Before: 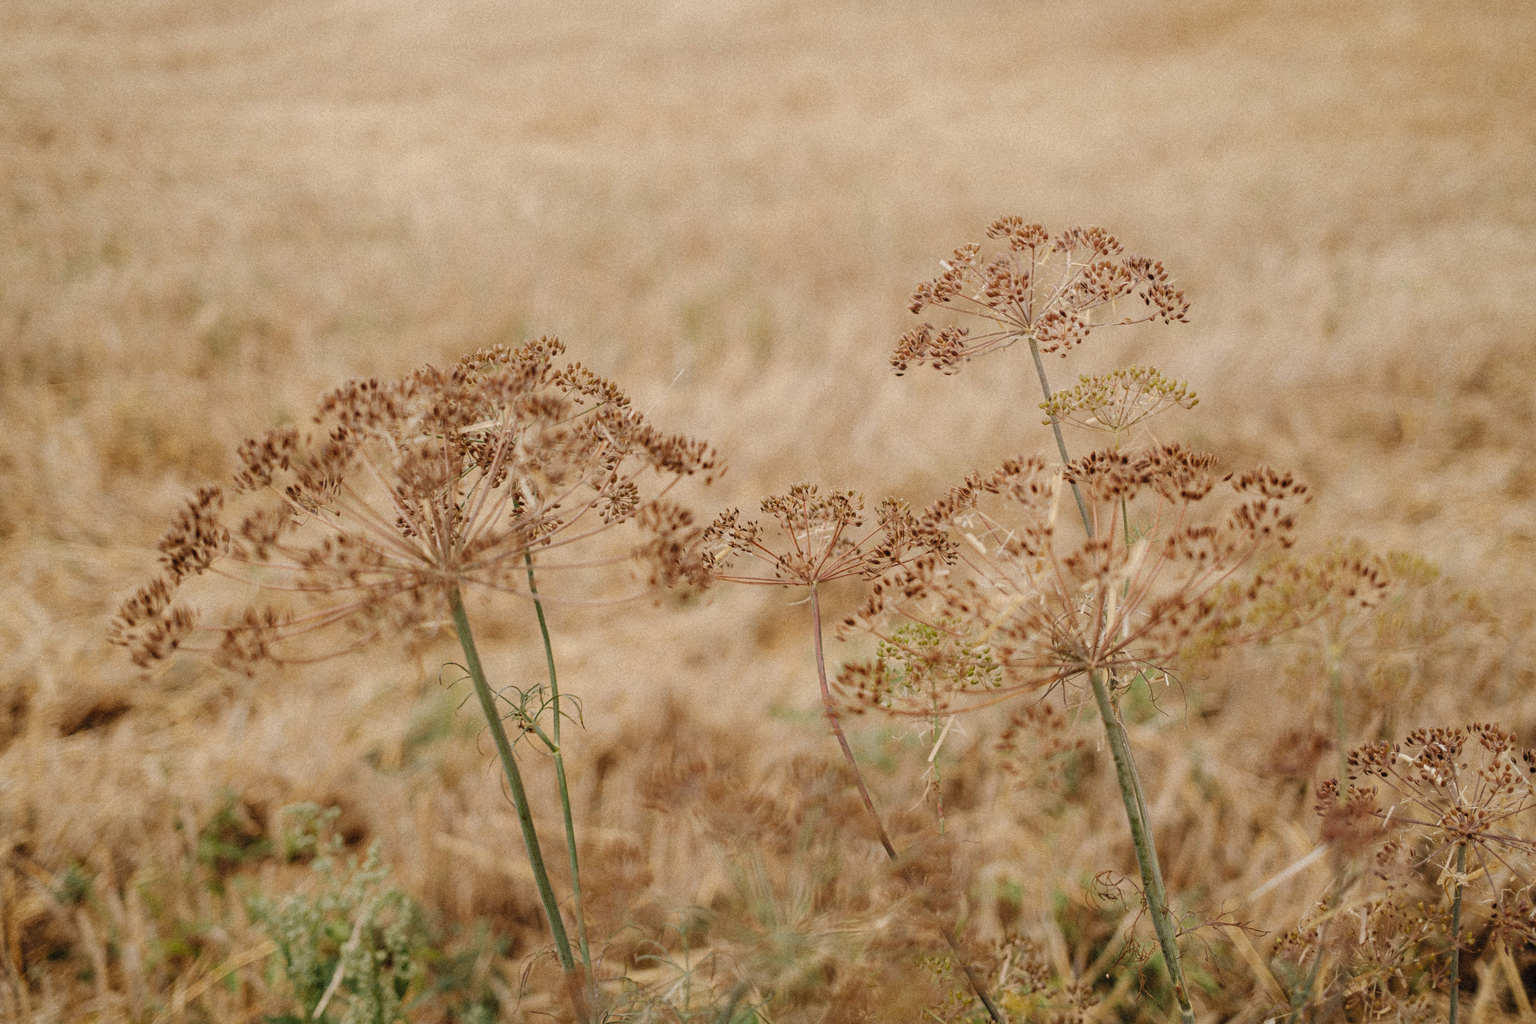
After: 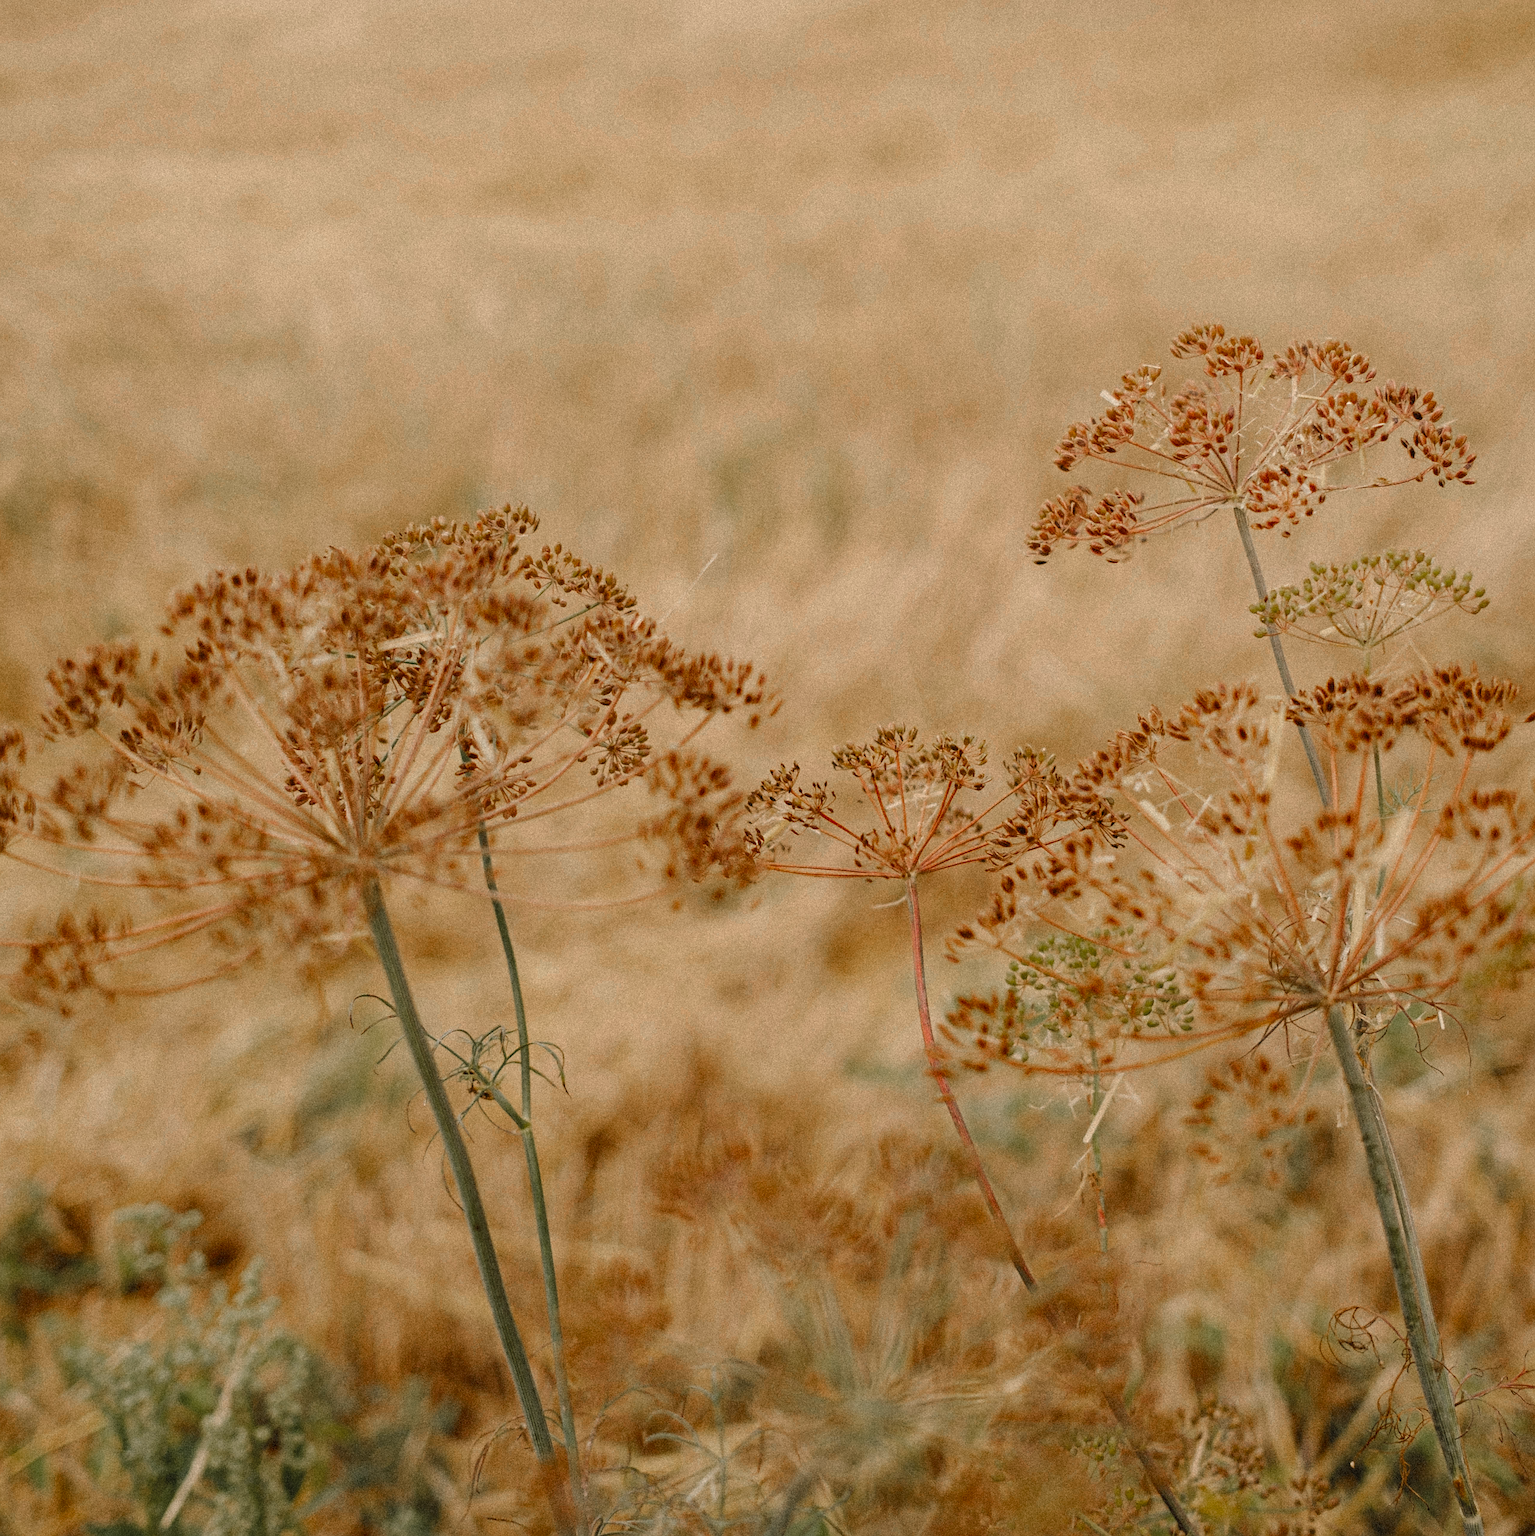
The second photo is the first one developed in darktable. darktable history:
crop and rotate: left 13.44%, right 19.937%
sharpen: on, module defaults
color zones: curves: ch0 [(0, 0.48) (0.209, 0.398) (0.305, 0.332) (0.429, 0.493) (0.571, 0.5) (0.714, 0.5) (0.857, 0.5) (1, 0.48)]; ch1 [(0, 0.736) (0.143, 0.625) (0.225, 0.371) (0.429, 0.256) (0.571, 0.241) (0.714, 0.213) (0.857, 0.48) (1, 0.736)]; ch2 [(0, 0.448) (0.143, 0.498) (0.286, 0.5) (0.429, 0.5) (0.571, 0.5) (0.714, 0.5) (0.857, 0.5) (1, 0.448)]
color balance rgb: linear chroma grading › global chroma 15.635%, perceptual saturation grading › global saturation 0.497%, perceptual brilliance grading › highlights 7.037%, perceptual brilliance grading › mid-tones 16.123%, perceptual brilliance grading › shadows -5.34%, saturation formula JzAzBz (2021)
color calibration: x 0.334, y 0.349, temperature 5438.23 K, saturation algorithm version 1 (2020)
